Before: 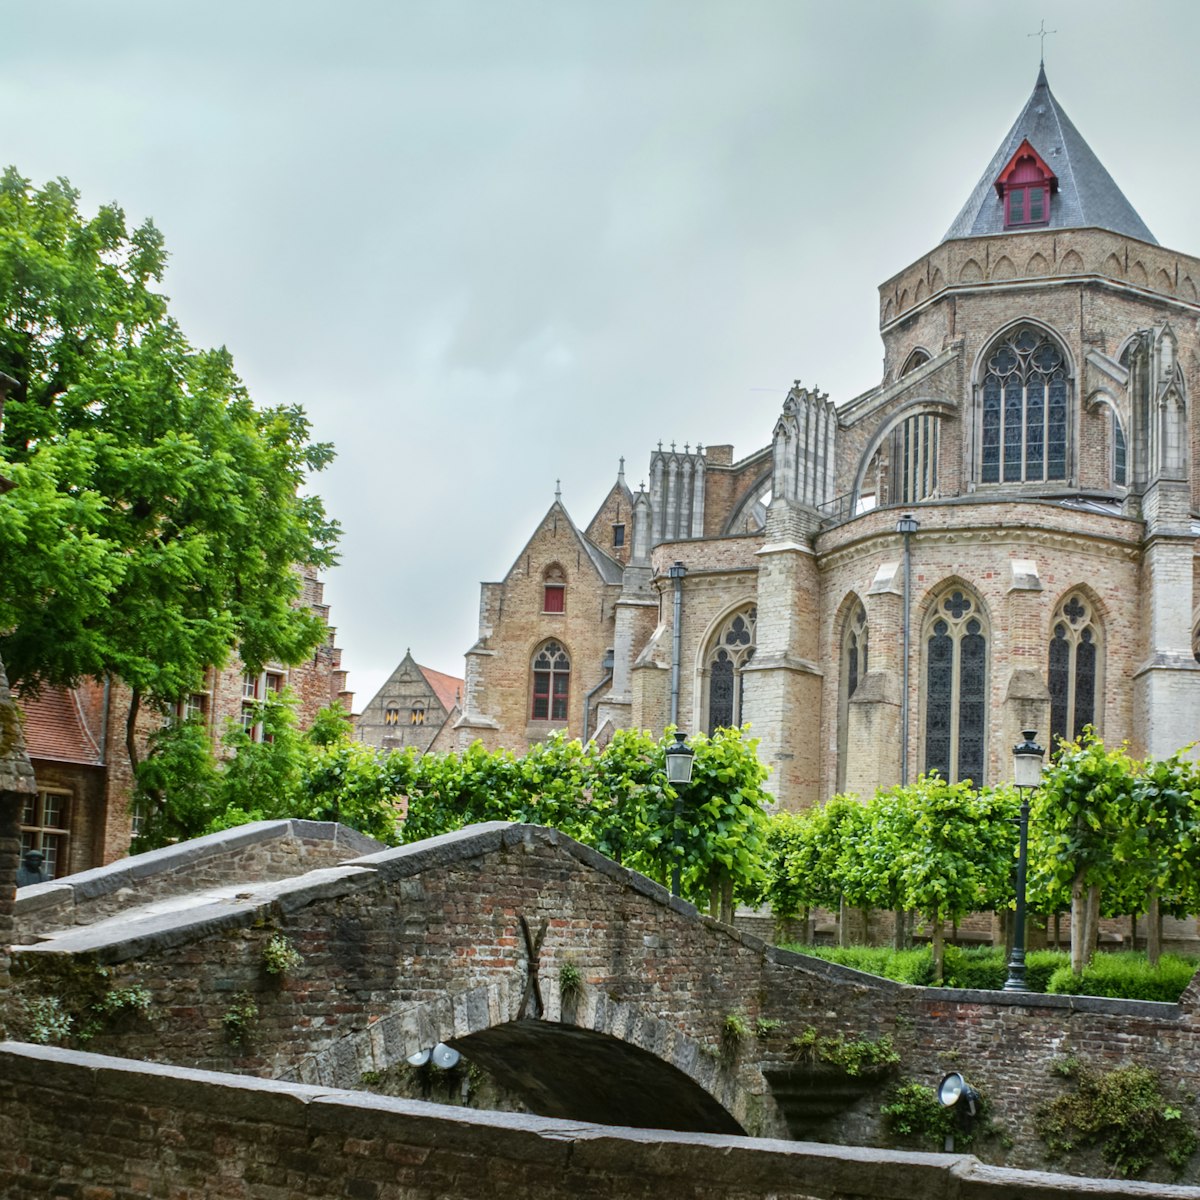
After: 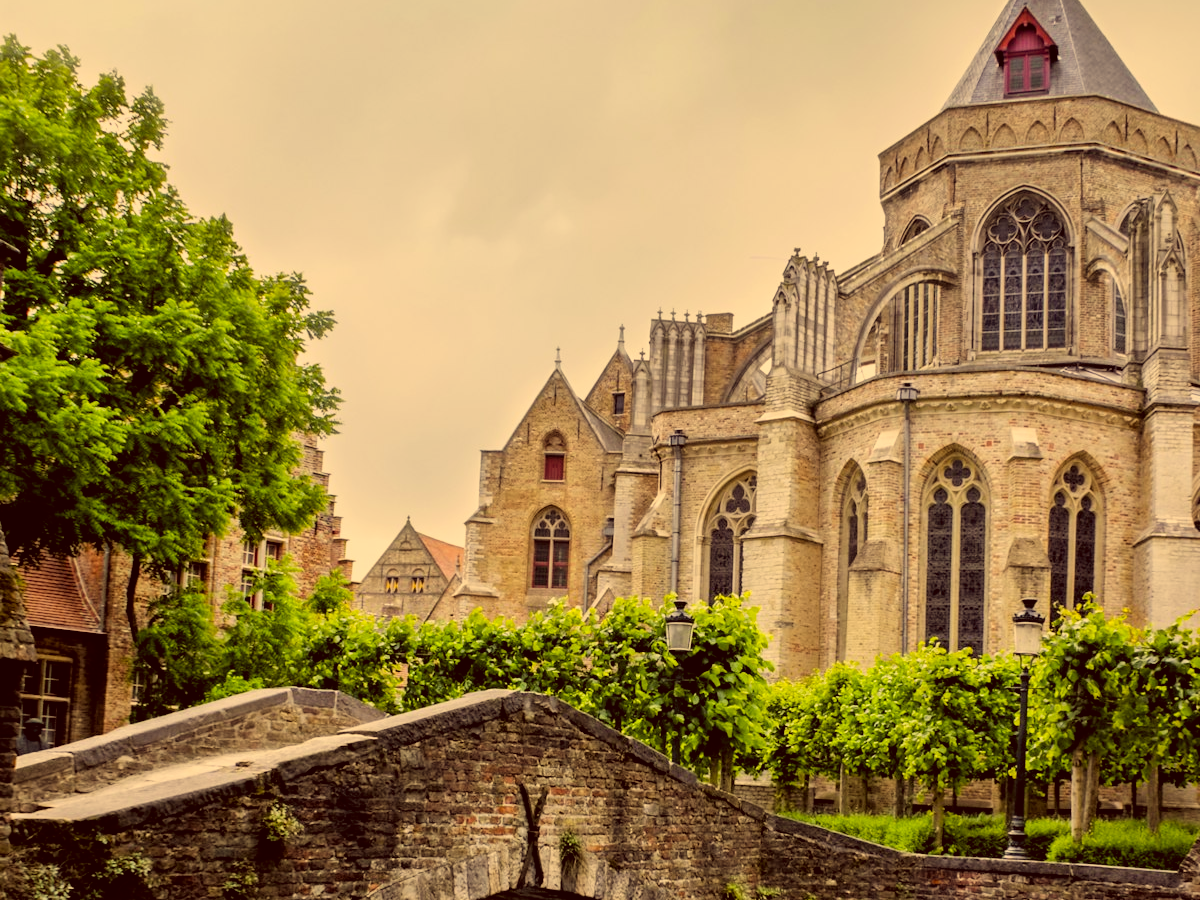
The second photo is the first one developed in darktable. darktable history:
filmic rgb: black relative exposure -5.13 EV, white relative exposure 3.17 EV, hardness 3.42, contrast 1.194, highlights saturation mix -49.51%
color correction: highlights a* 10.08, highlights b* 39.2, shadows a* 14.34, shadows b* 3.33
shadows and highlights: shadows 25.2, highlights -25.82
exposure: compensate highlight preservation false
crop: top 11.02%, bottom 13.927%
